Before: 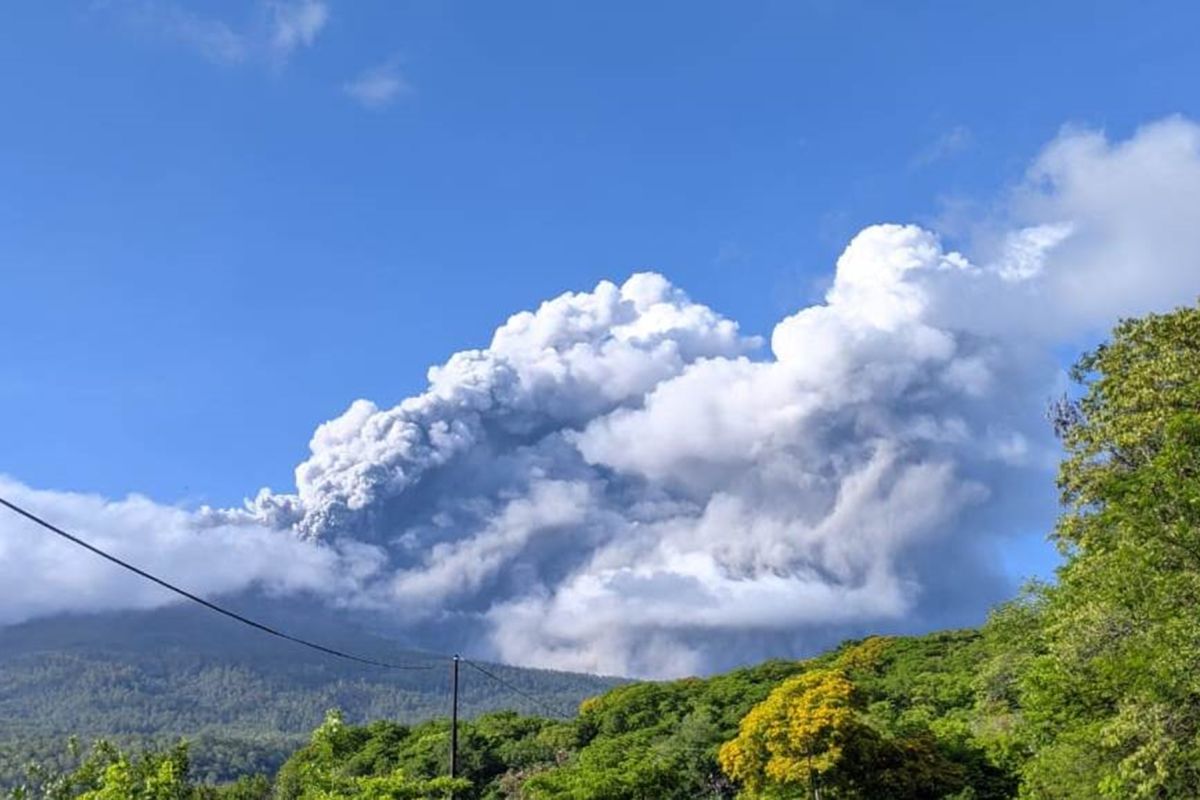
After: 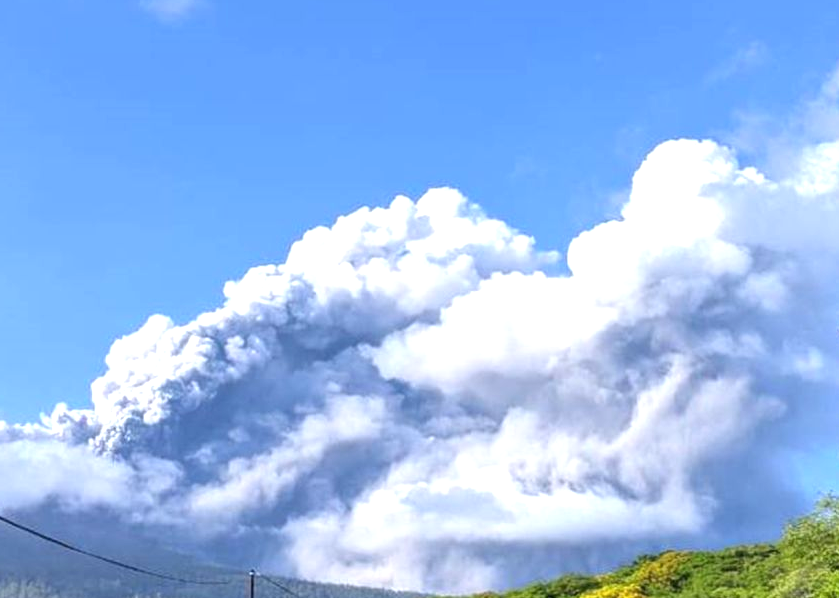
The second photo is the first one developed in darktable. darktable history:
exposure: exposure 0.657 EV, compensate highlight preservation false
crop and rotate: left 17.046%, top 10.659%, right 12.989%, bottom 14.553%
